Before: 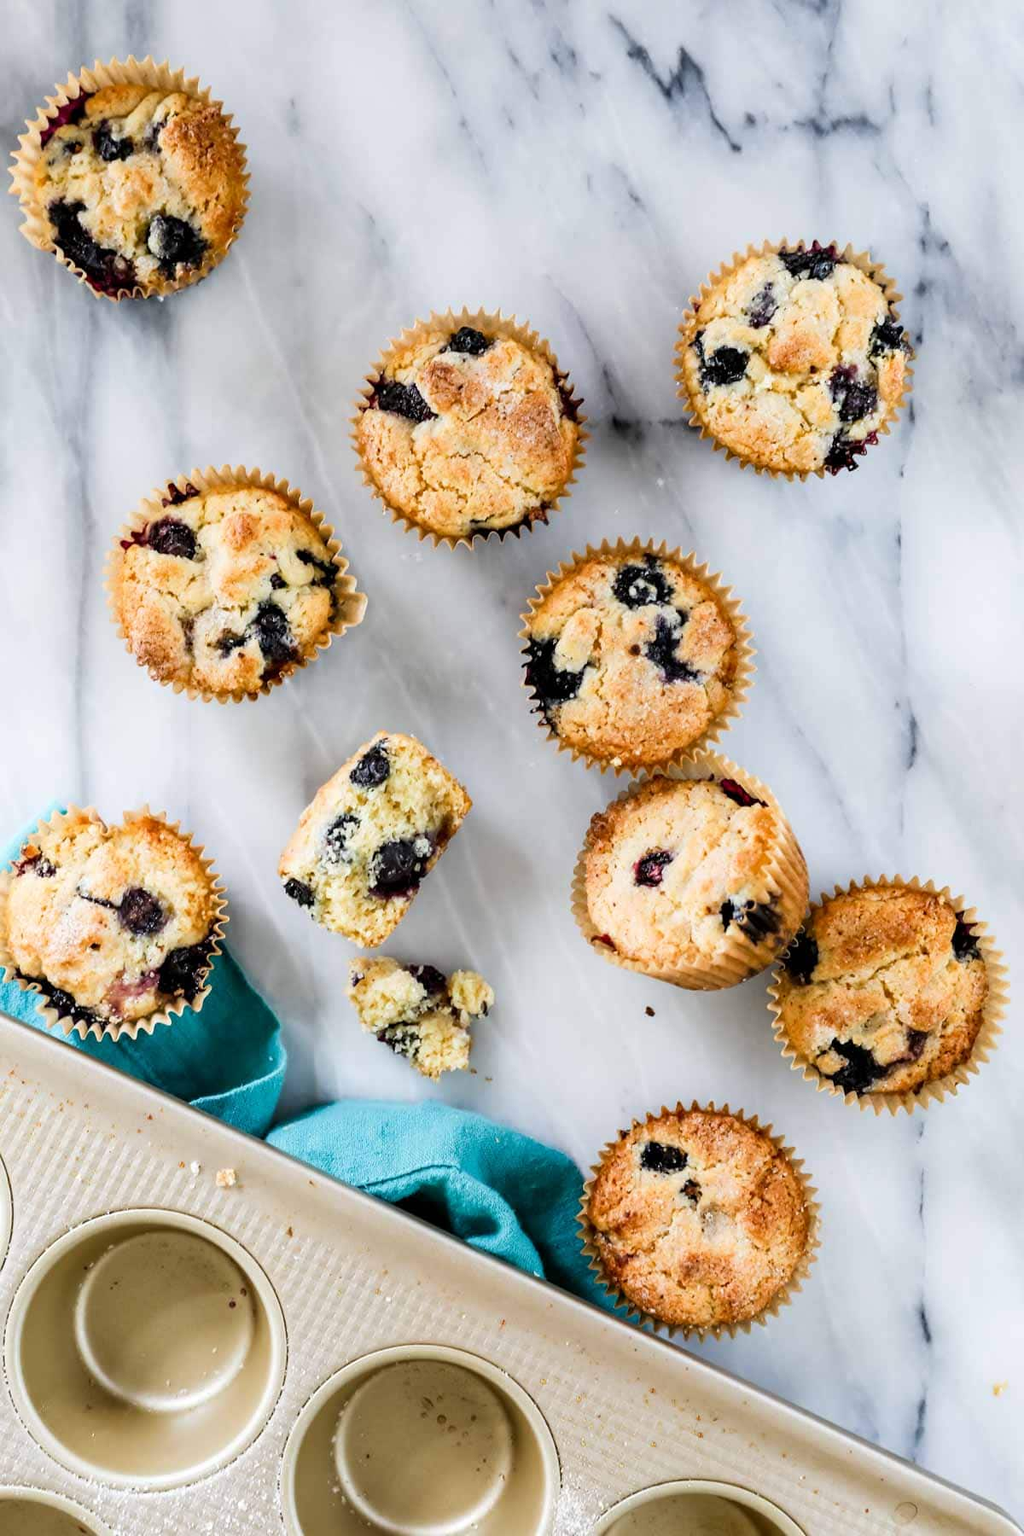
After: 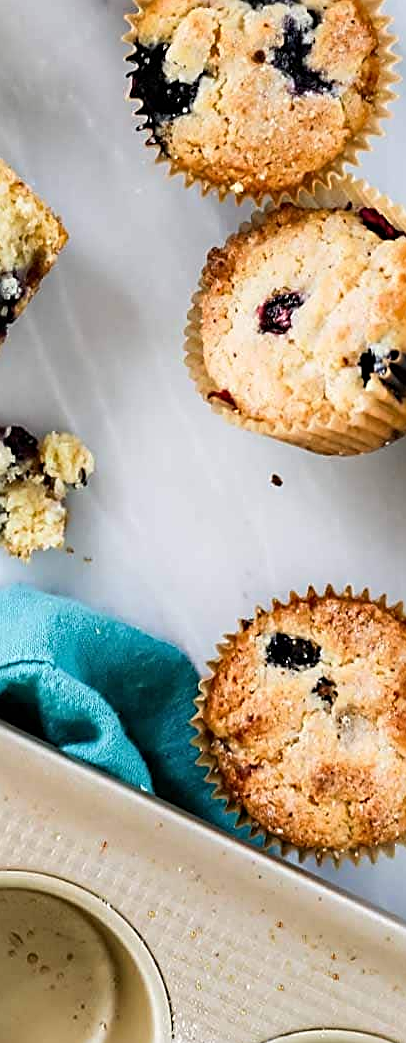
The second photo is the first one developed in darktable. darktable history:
sharpen: radius 2.535, amount 0.627
tone equalizer: on, module defaults
crop: left 40.475%, top 39.214%, right 25.628%, bottom 2.819%
